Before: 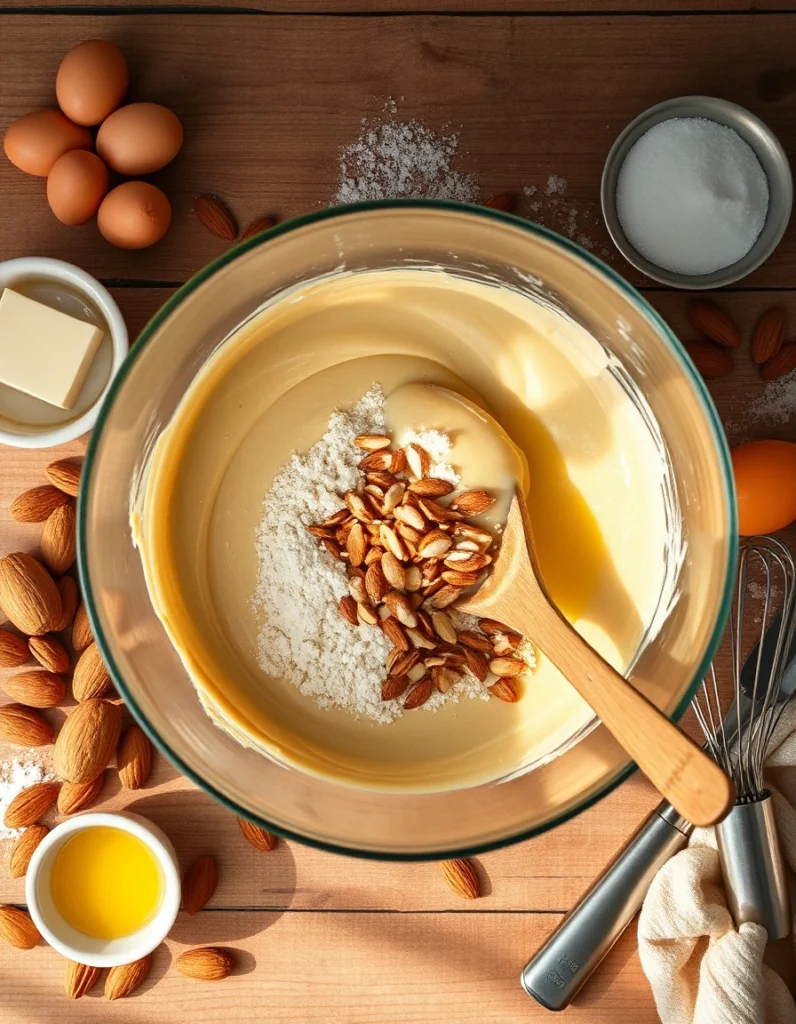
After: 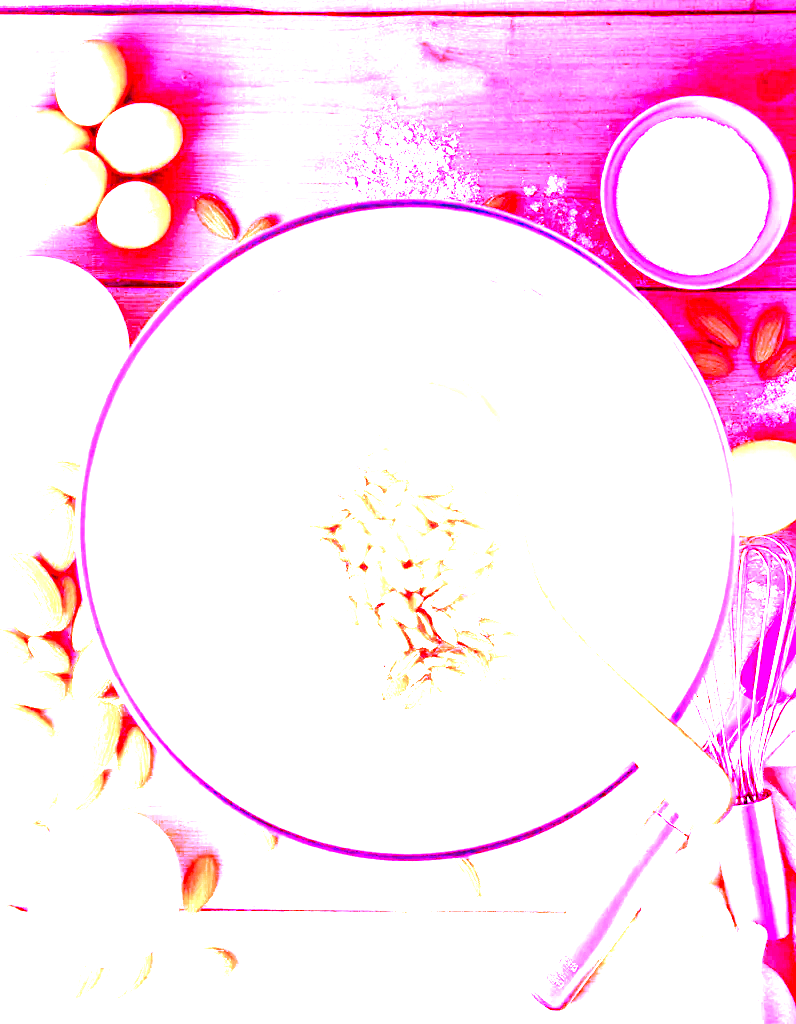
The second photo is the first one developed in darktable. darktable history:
exposure: black level correction 0, exposure 1.5 EV, compensate highlight preservation false
tone equalizer: on, module defaults
white balance: red 8, blue 8
local contrast: mode bilateral grid, contrast 20, coarseness 50, detail 120%, midtone range 0.2
contrast brightness saturation: contrast 0.07, brightness -0.13, saturation 0.06
